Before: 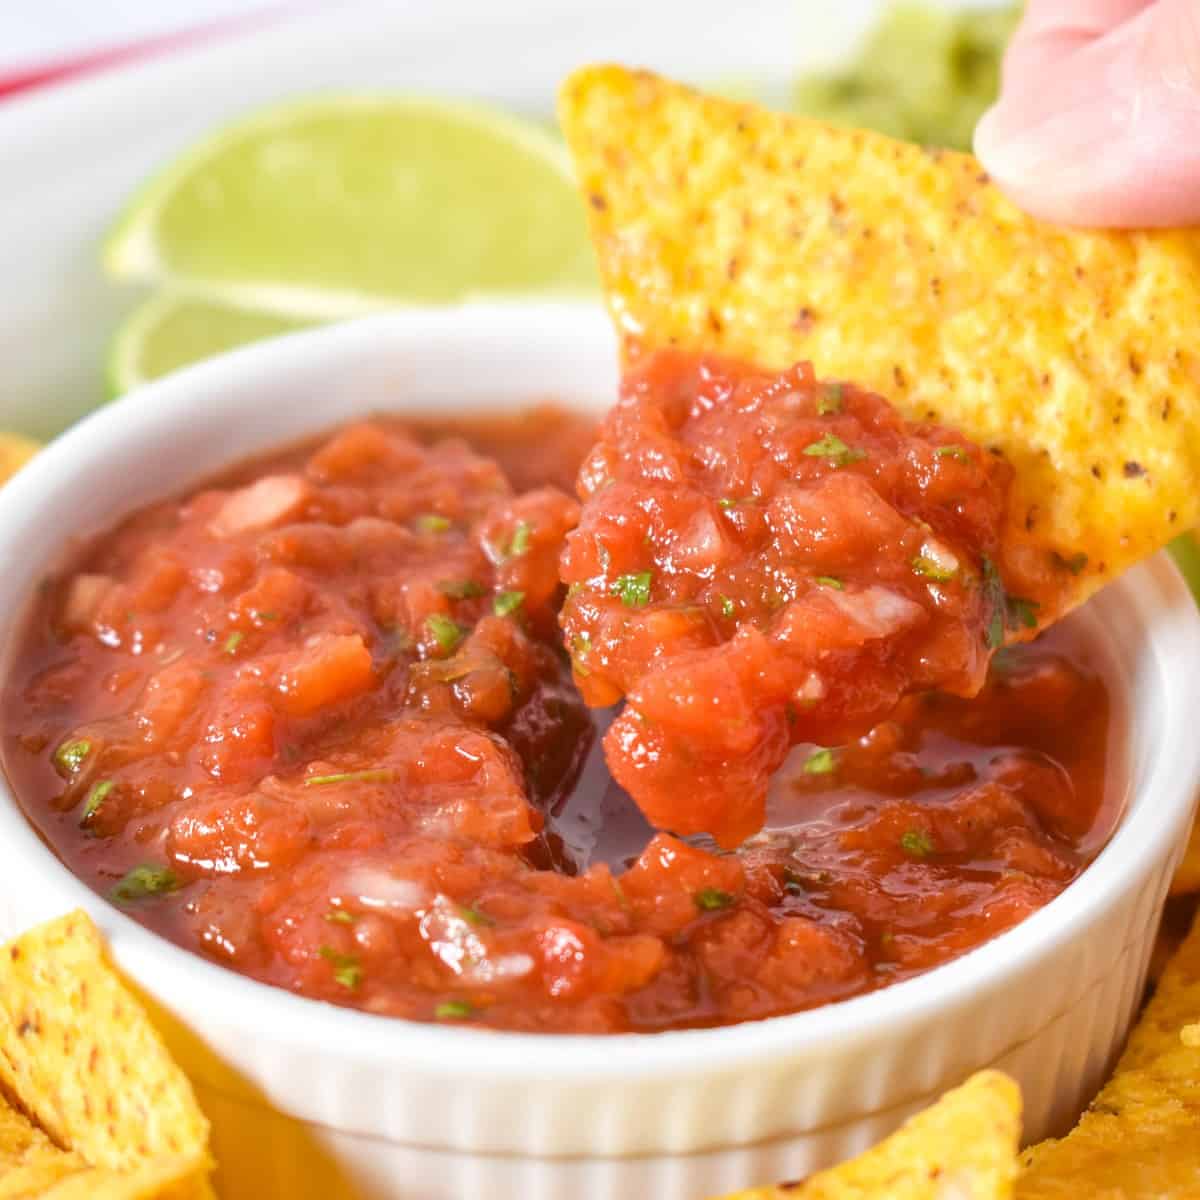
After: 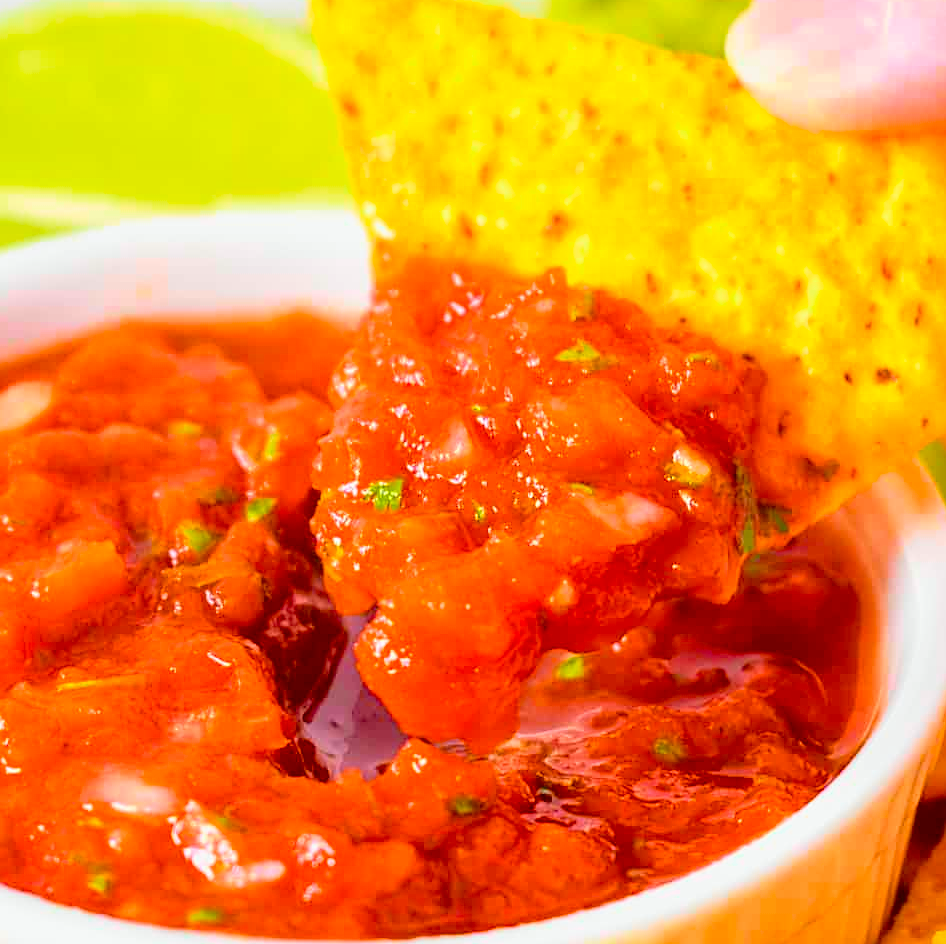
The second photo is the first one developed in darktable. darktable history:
tone curve: curves: ch0 [(0, 0.013) (0.137, 0.121) (0.326, 0.386) (0.489, 0.573) (0.663, 0.749) (0.854, 0.897) (1, 0.974)]; ch1 [(0, 0) (0.366, 0.367) (0.475, 0.453) (0.494, 0.493) (0.504, 0.497) (0.544, 0.579) (0.562, 0.619) (0.622, 0.694) (1, 1)]; ch2 [(0, 0) (0.333, 0.346) (0.375, 0.375) (0.424, 0.43) (0.476, 0.492) (0.502, 0.503) (0.533, 0.541) (0.572, 0.615) (0.605, 0.656) (0.641, 0.709) (1, 1)], color space Lab, independent channels, preserve colors none
color balance rgb: linear chroma grading › global chroma 15%, perceptual saturation grading › global saturation 30%
sharpen: on, module defaults
crop and rotate: left 20.74%, top 7.912%, right 0.375%, bottom 13.378%
